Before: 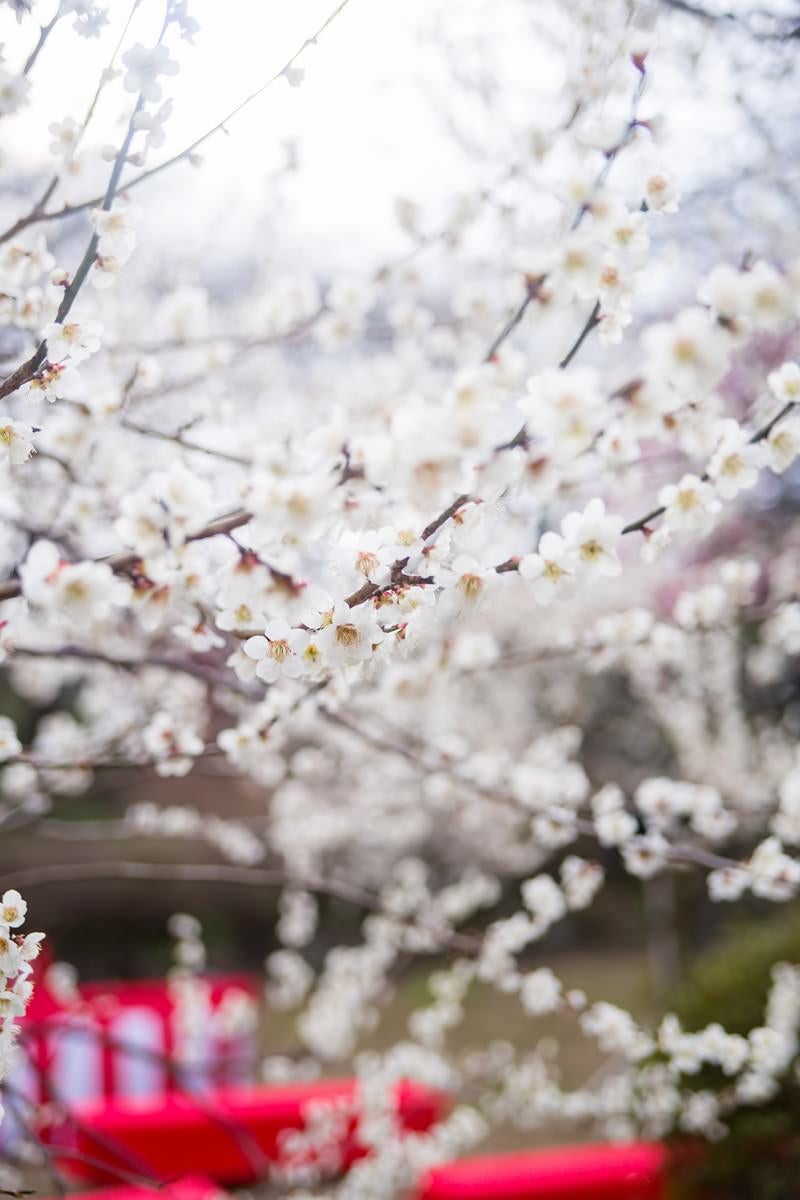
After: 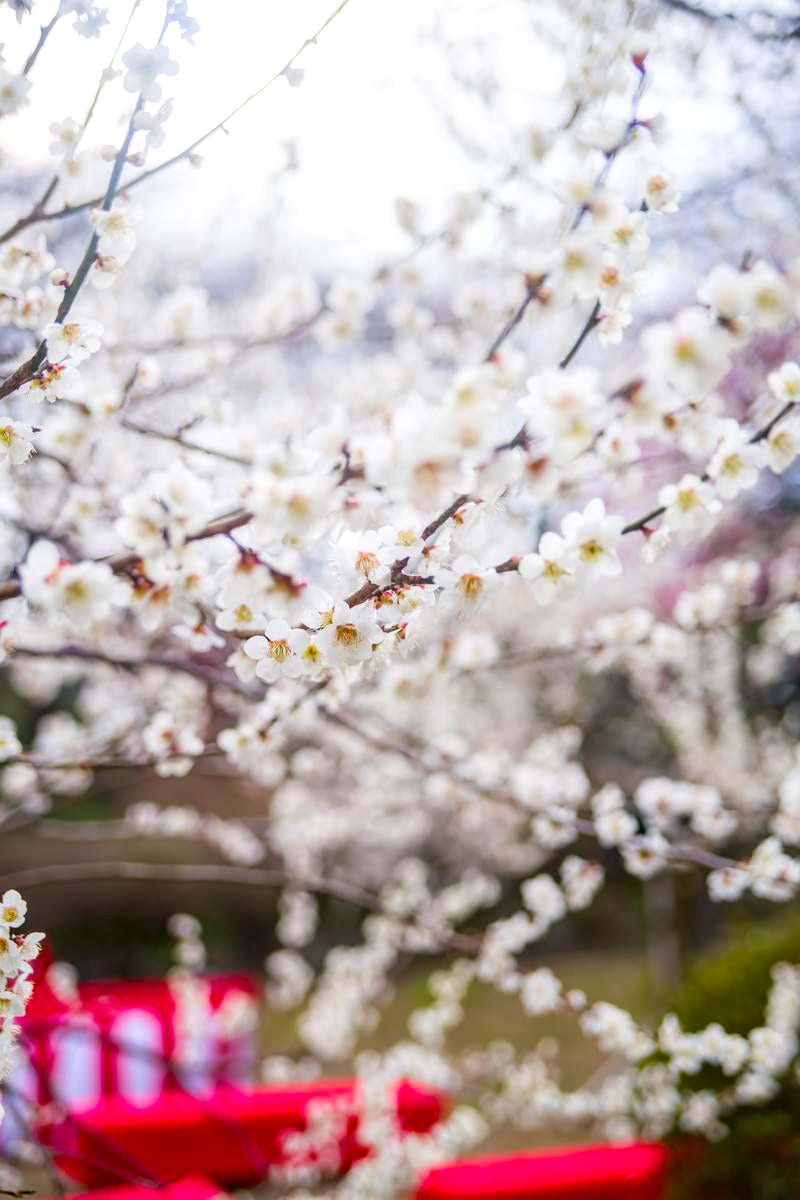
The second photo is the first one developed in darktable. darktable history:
local contrast: on, module defaults
color balance rgb: shadows lift › chroma 2.045%, shadows lift › hue 135.24°, linear chroma grading › global chroma 9.764%, perceptual saturation grading › global saturation 29.395%, global vibrance 20%
